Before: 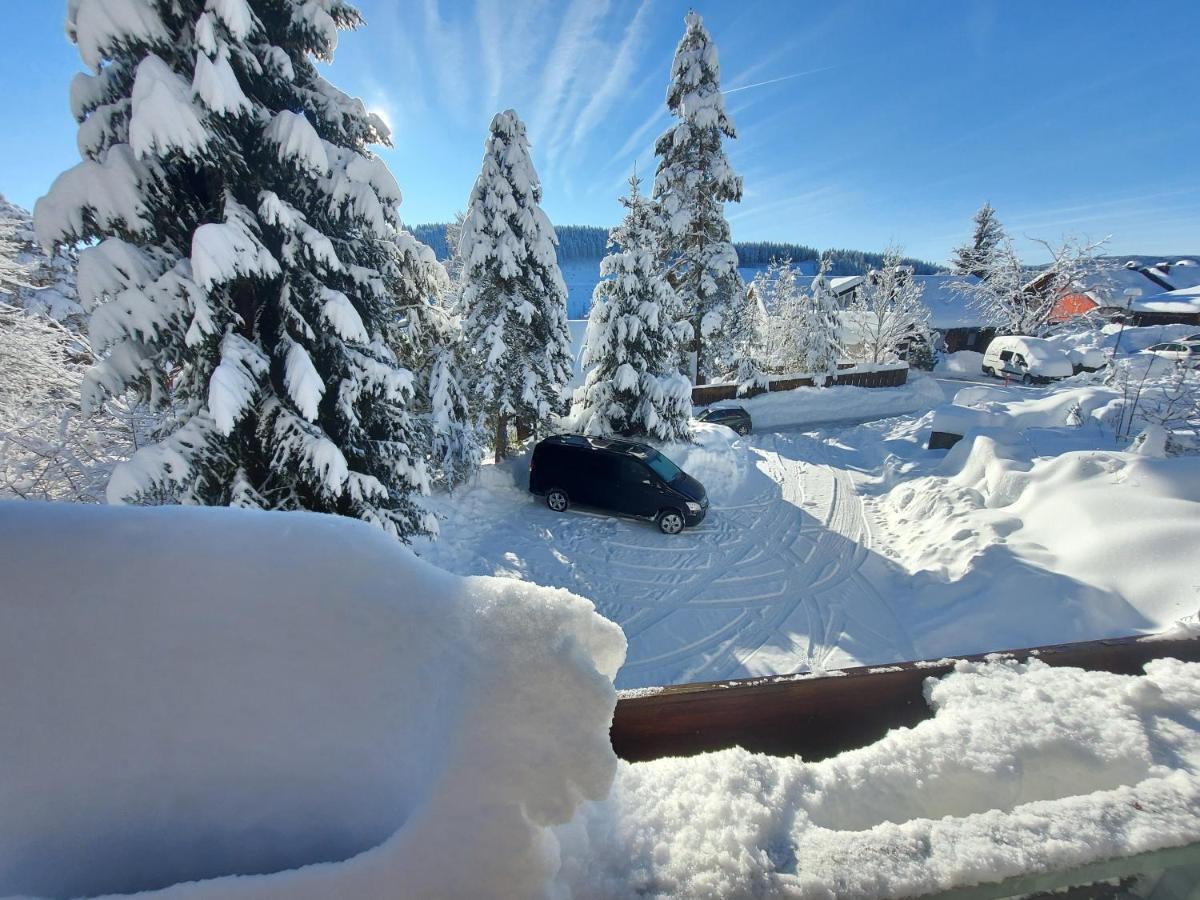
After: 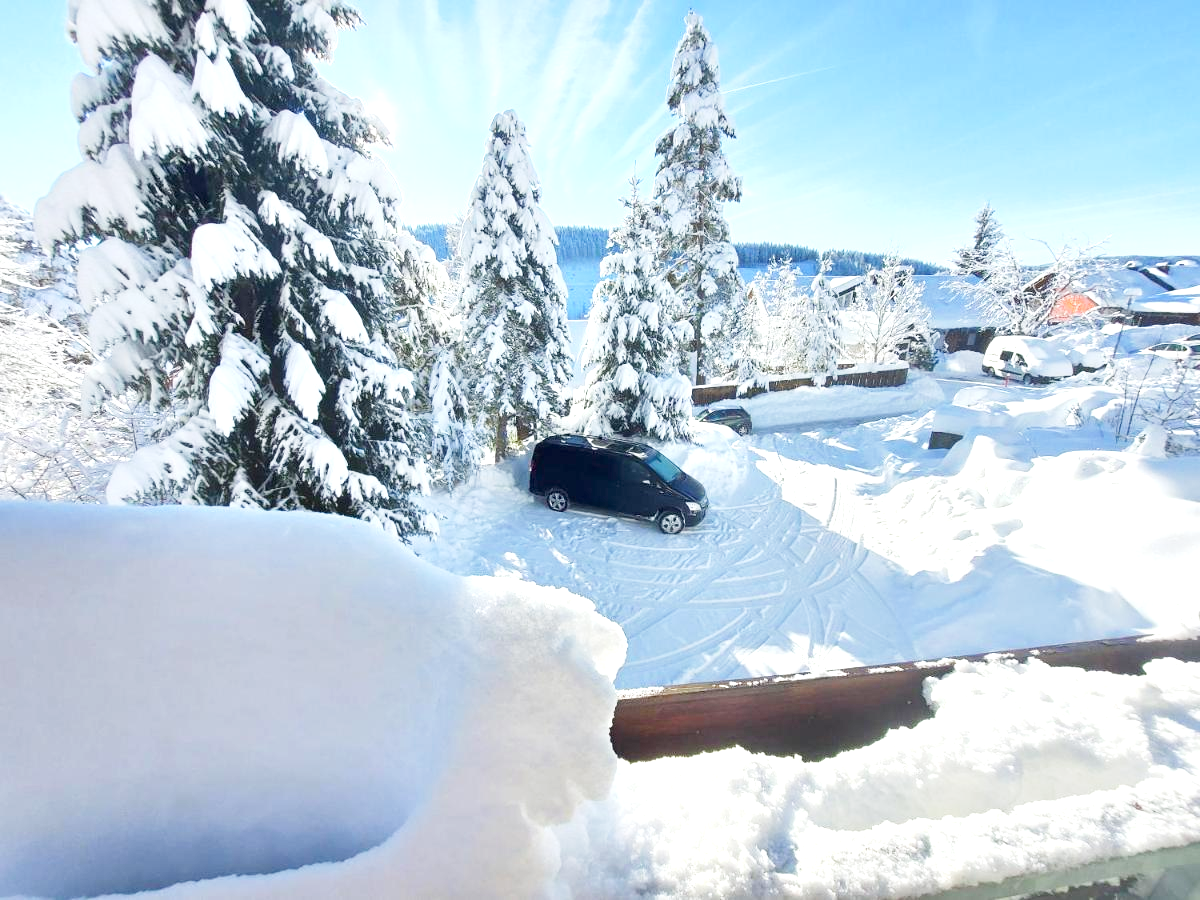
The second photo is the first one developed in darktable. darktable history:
exposure: exposure 1 EV, compensate highlight preservation false
base curve: curves: ch0 [(0, 0) (0.204, 0.334) (0.55, 0.733) (1, 1)], preserve colors none
